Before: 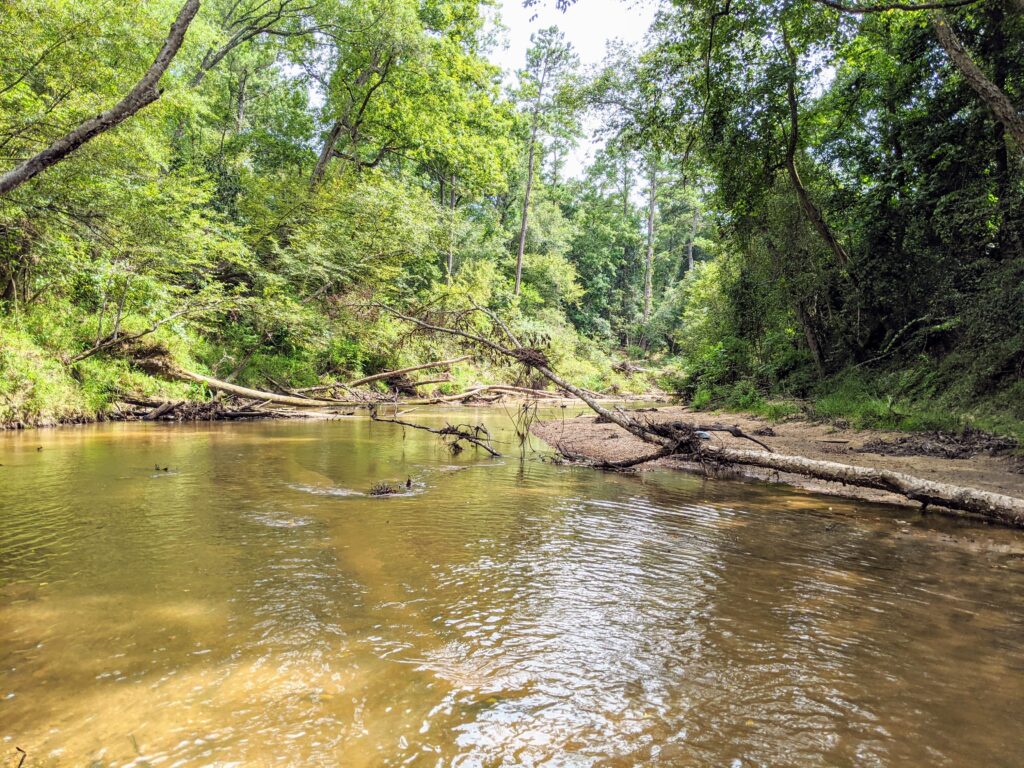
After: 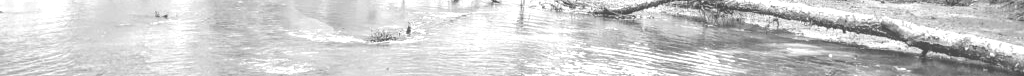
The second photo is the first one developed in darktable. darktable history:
crop and rotate: top 59.084%, bottom 30.916%
monochrome: on, module defaults
colorize: hue 36°, source mix 100%
